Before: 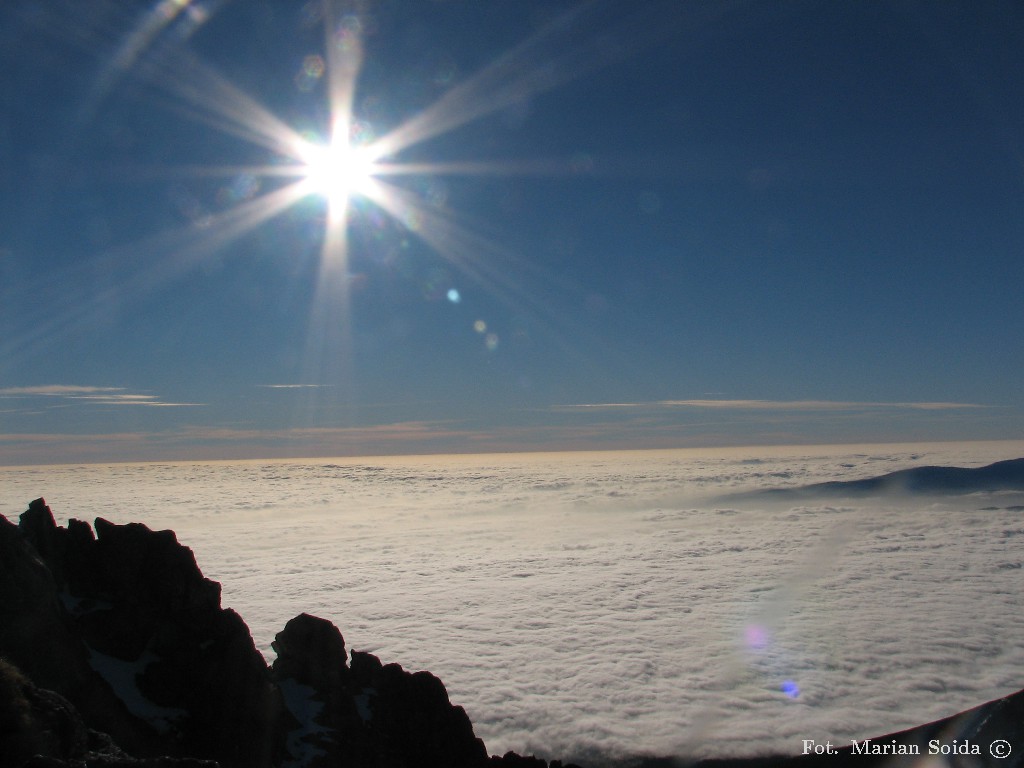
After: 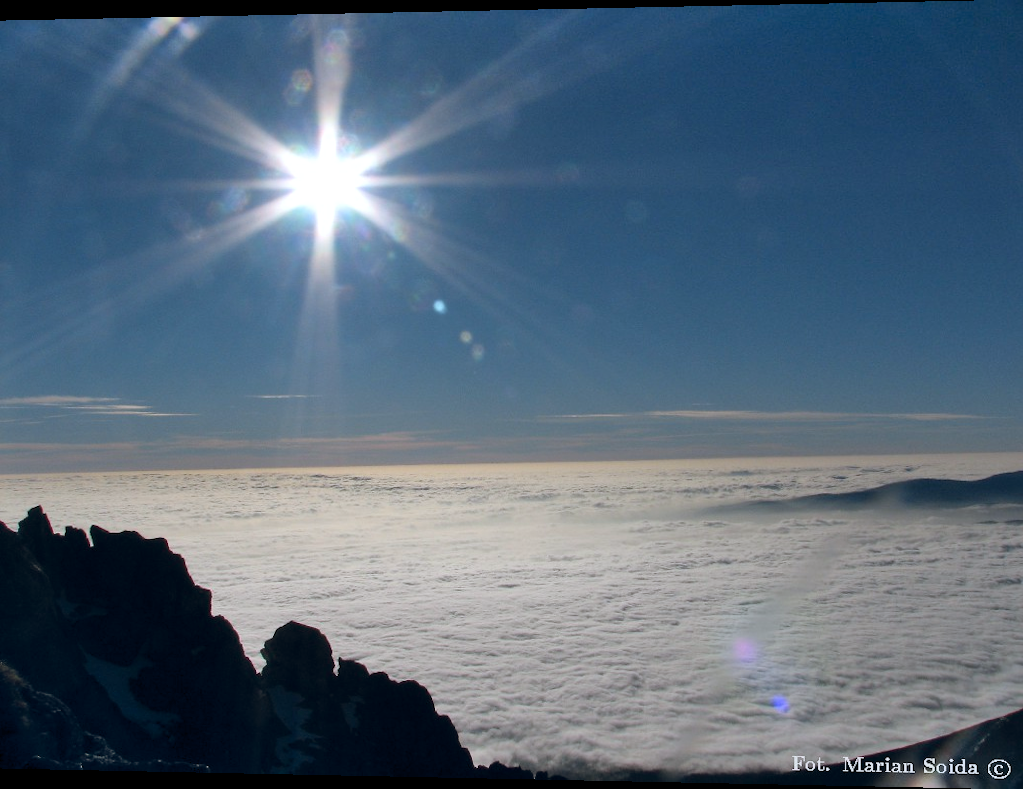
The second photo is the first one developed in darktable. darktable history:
color balance rgb: shadows lift › chroma 3.88%, shadows lift › hue 88.52°, power › hue 214.65°, global offset › chroma 0.1%, global offset › hue 252.4°, contrast 4.45%
rotate and perspective: lens shift (horizontal) -0.055, automatic cropping off
shadows and highlights: highlights 70.7, soften with gaussian
white balance: red 0.967, blue 1.049
